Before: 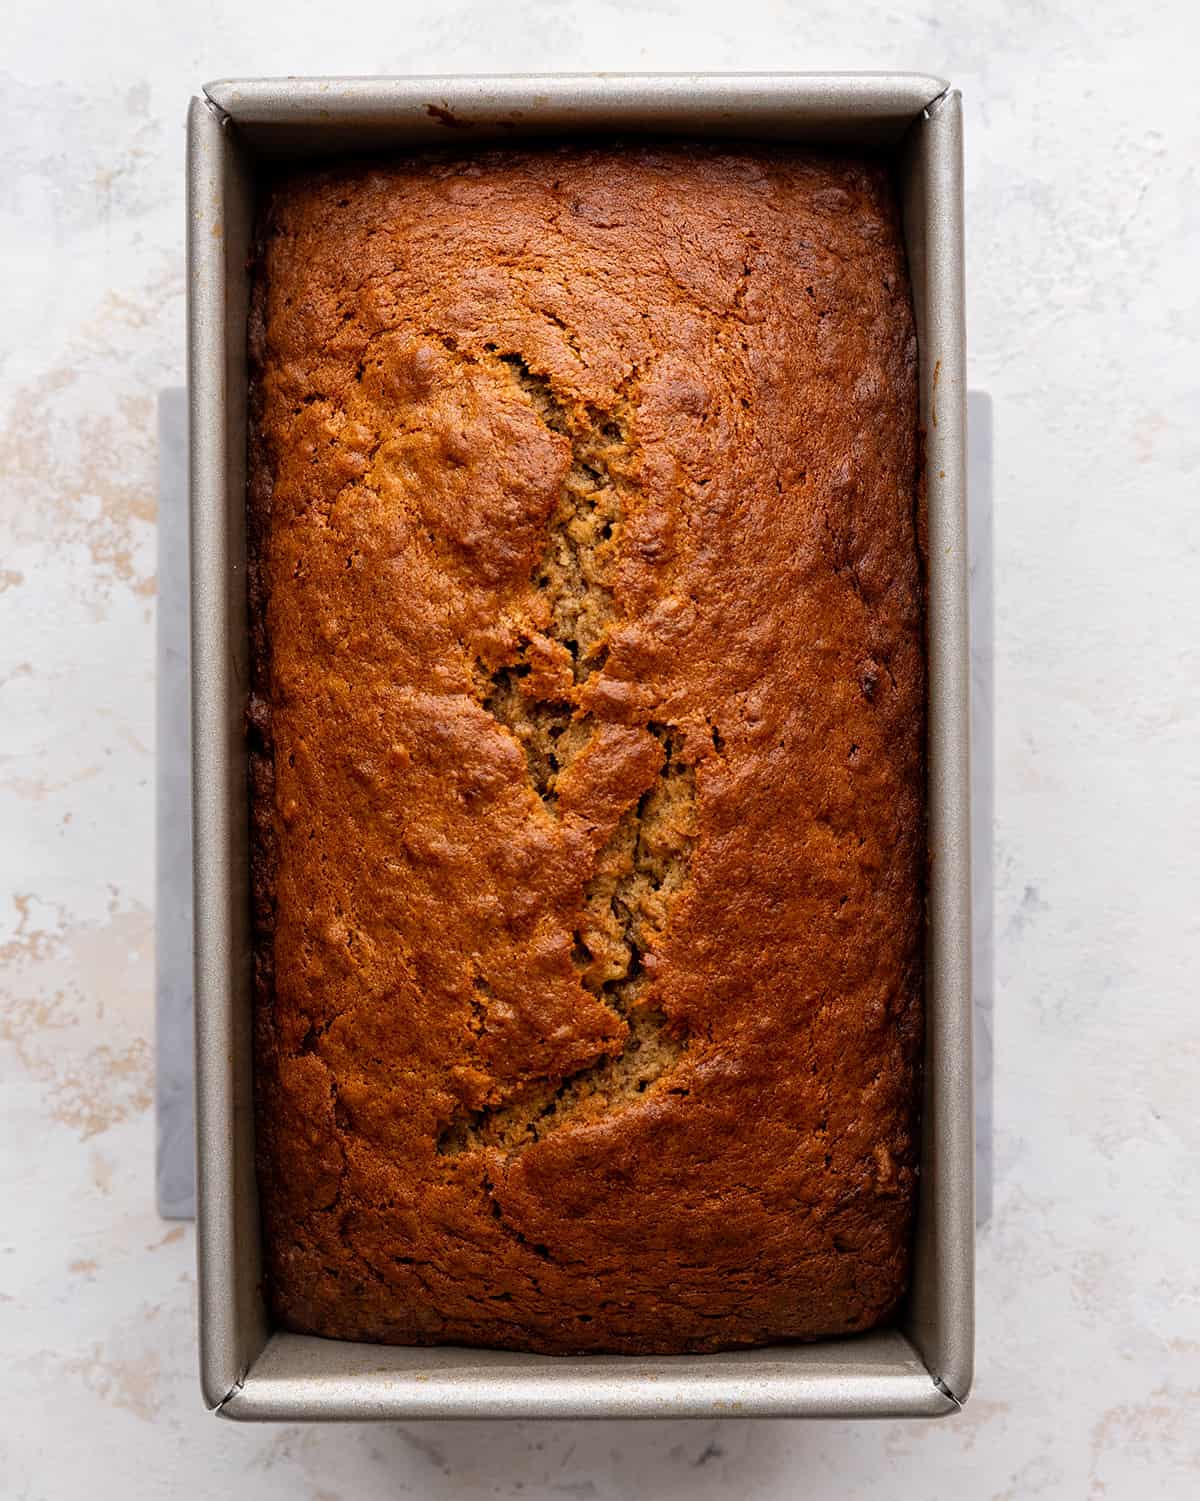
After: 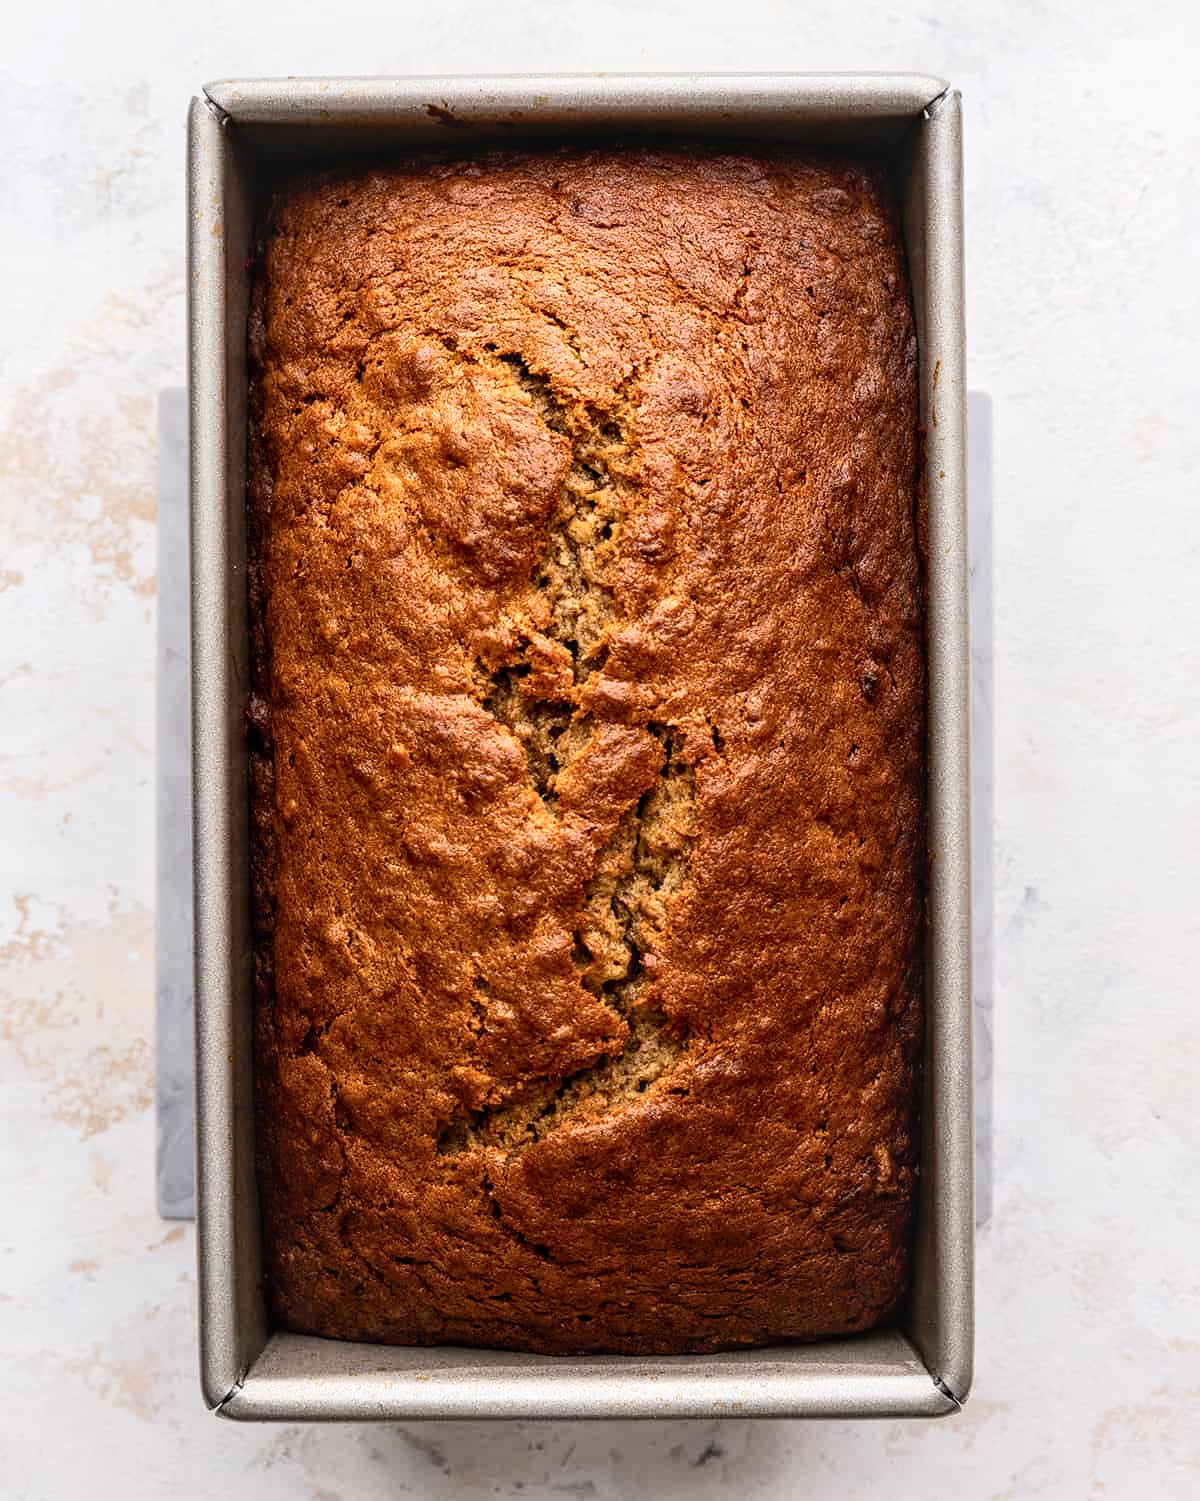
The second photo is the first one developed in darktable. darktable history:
local contrast: on, module defaults
contrast brightness saturation: contrast 0.239, brightness 0.095
